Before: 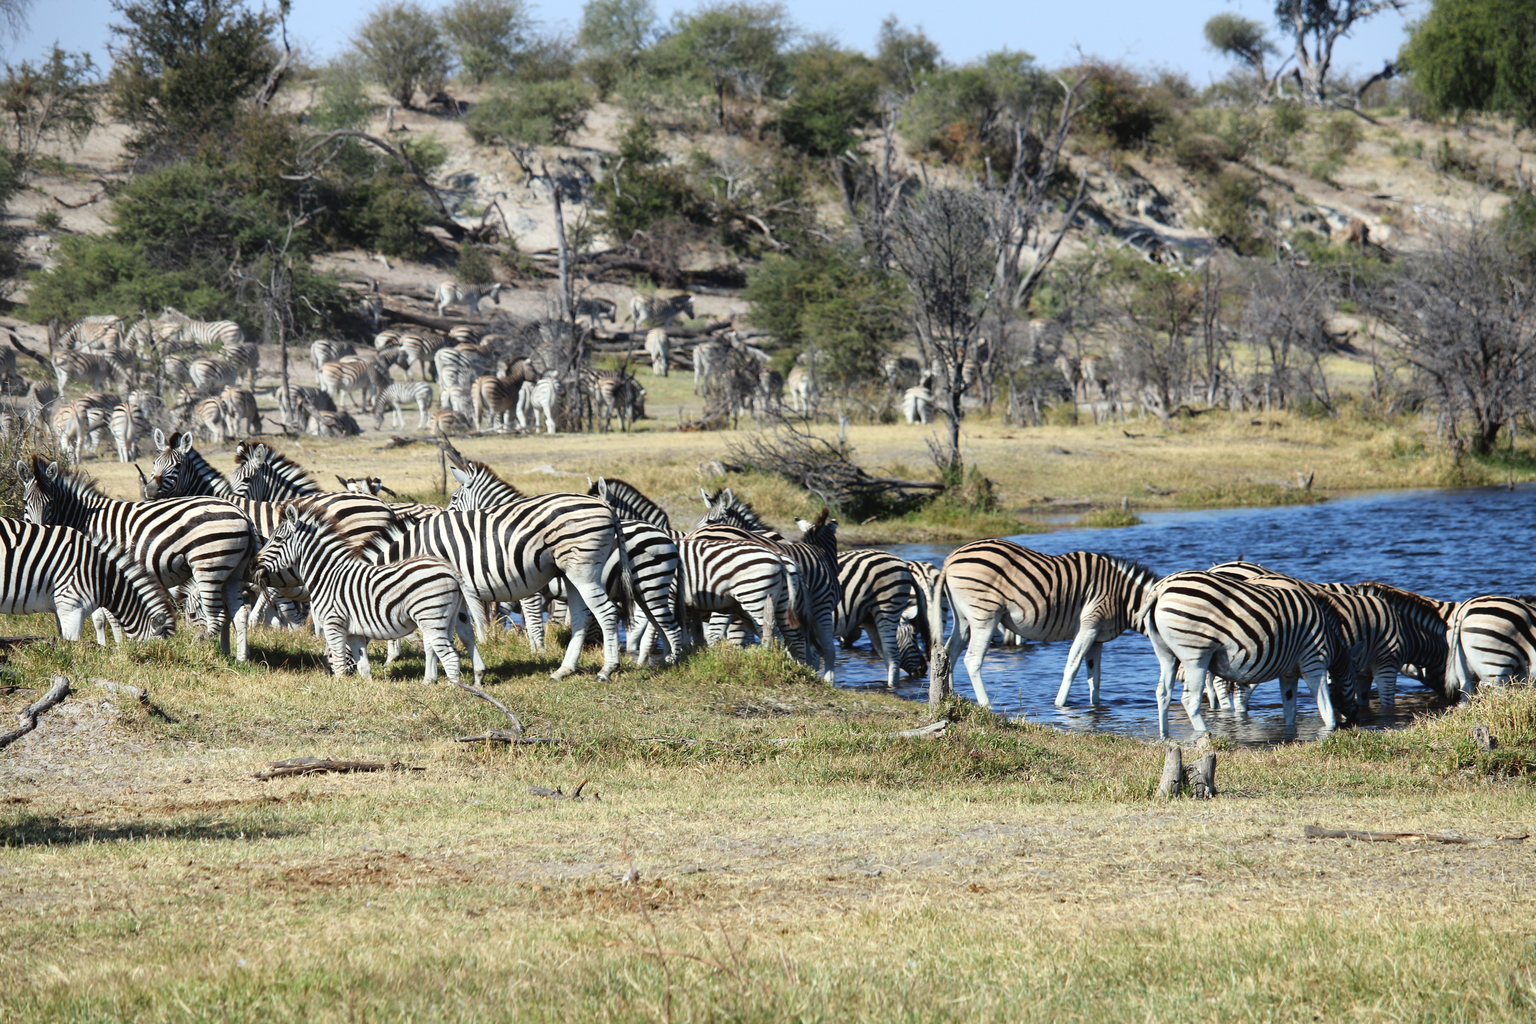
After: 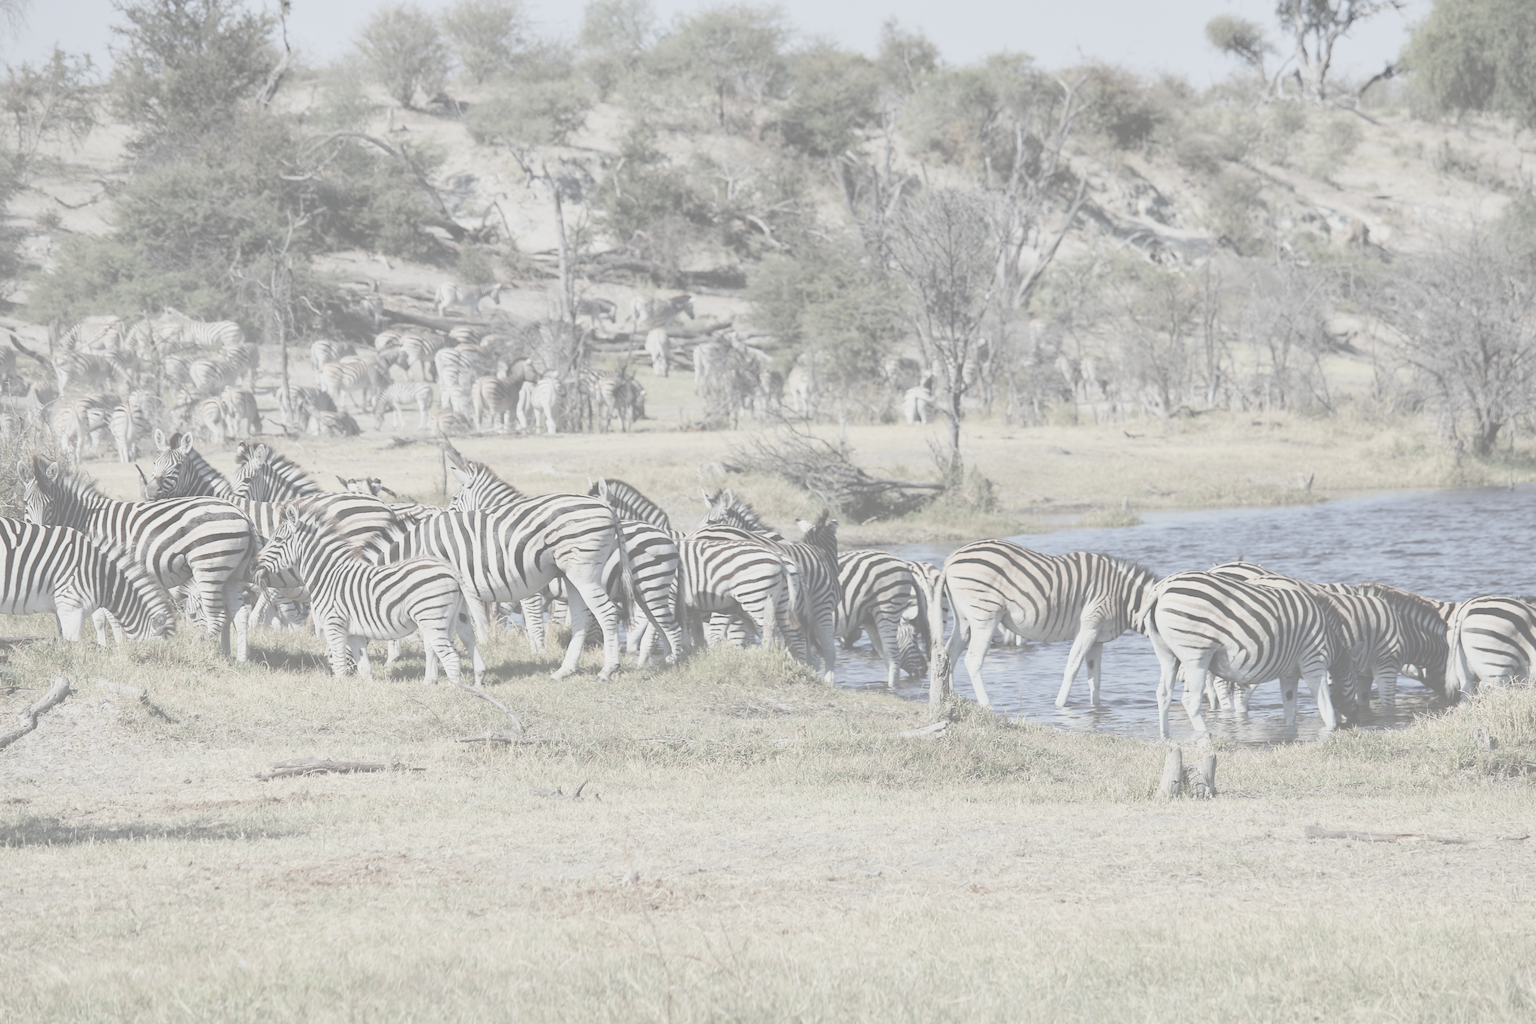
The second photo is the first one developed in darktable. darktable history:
exposure: black level correction 0, exposure -0.7 EV, compensate exposure bias true, compensate highlight preservation false
base curve: curves: ch0 [(0, 0) (0.472, 0.508) (1, 1)], fusion 1, preserve colors none
contrast brightness saturation: contrast -0.308, brightness 0.766, saturation -0.77
